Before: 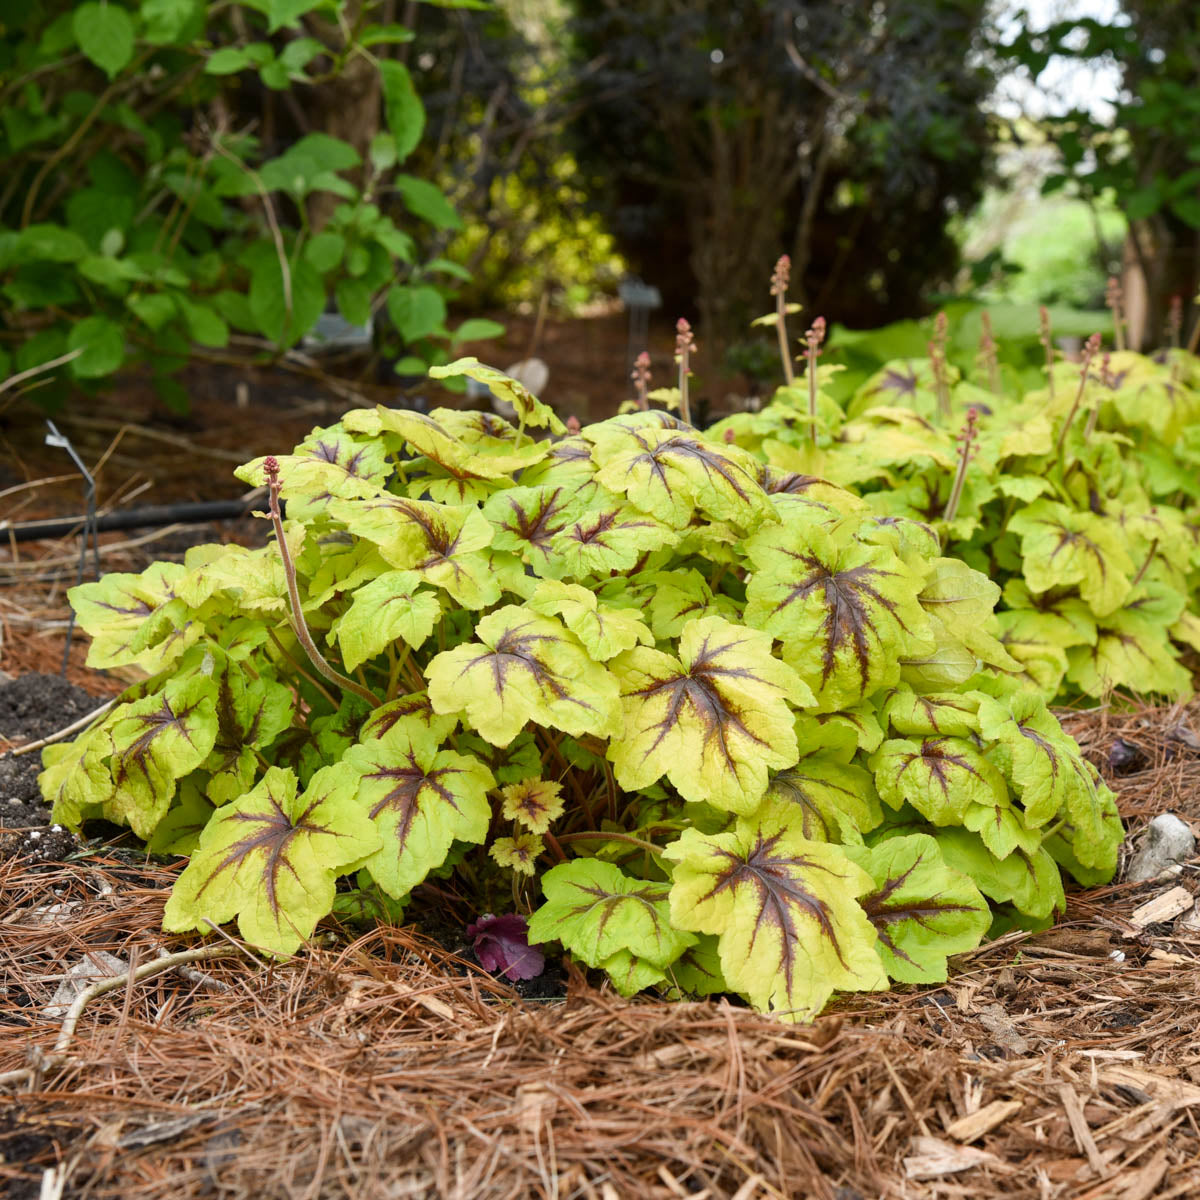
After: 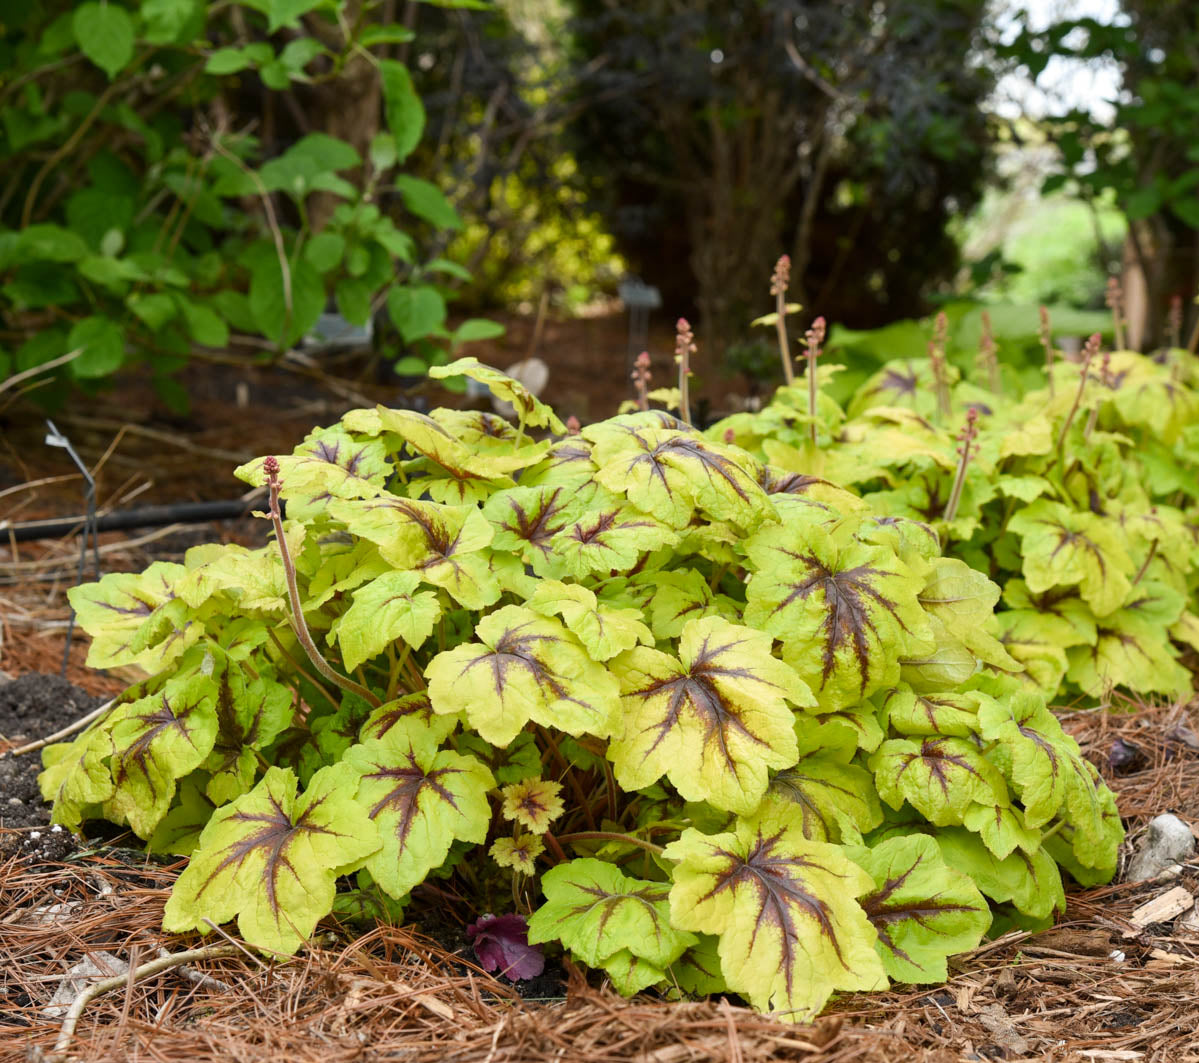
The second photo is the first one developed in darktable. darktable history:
crop and rotate: top 0%, bottom 11.368%
